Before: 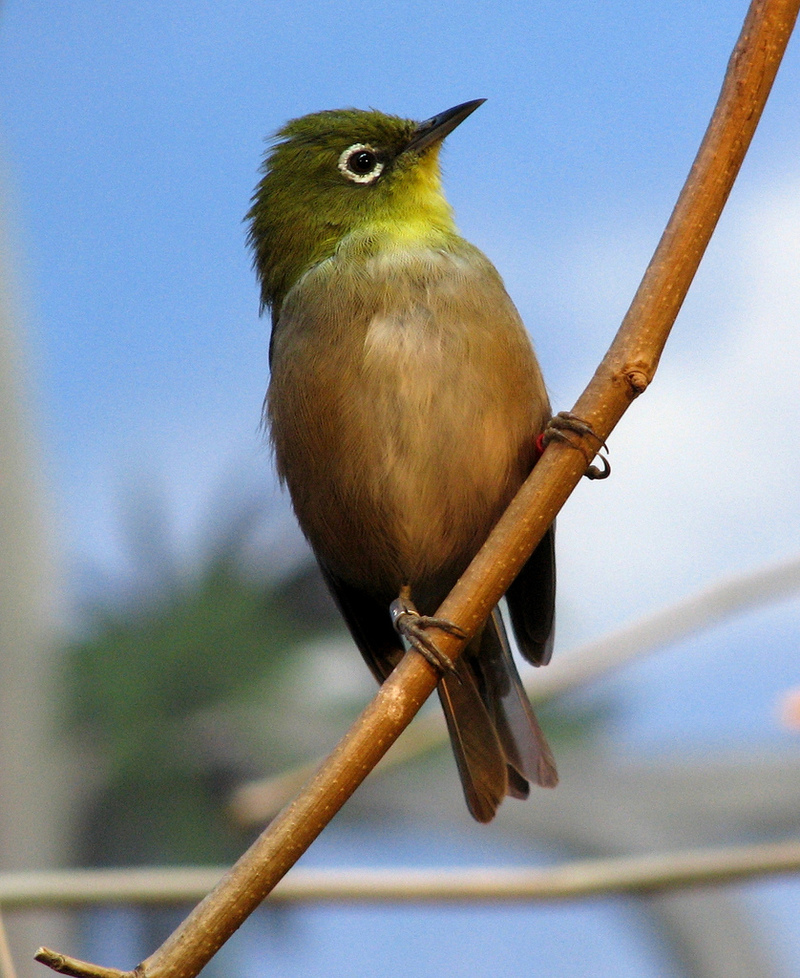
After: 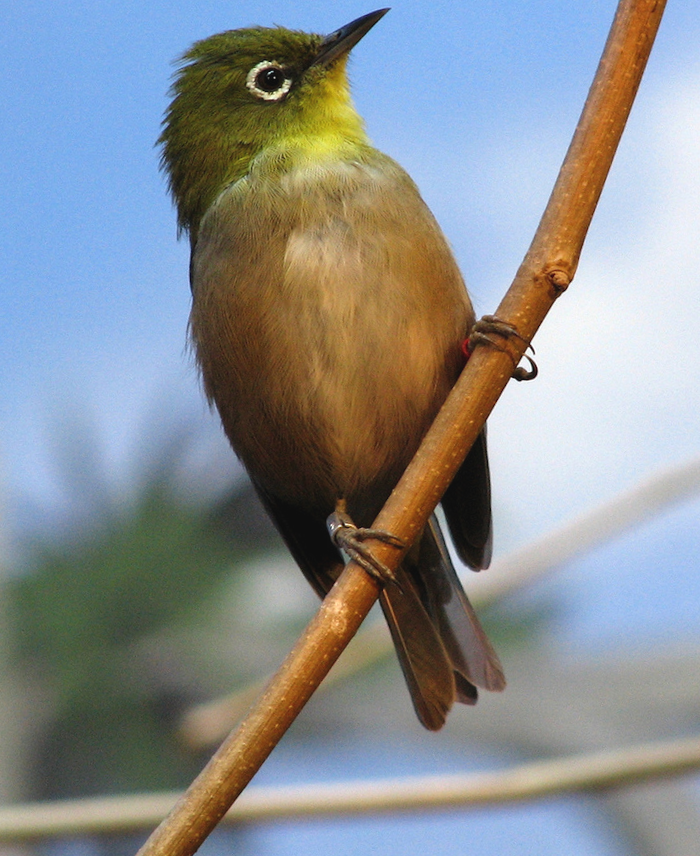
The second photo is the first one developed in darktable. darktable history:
exposure: black level correction -0.004, exposure 0.048 EV, compensate exposure bias true, compensate highlight preservation false
crop and rotate: angle 3.71°, left 5.74%, top 5.713%
